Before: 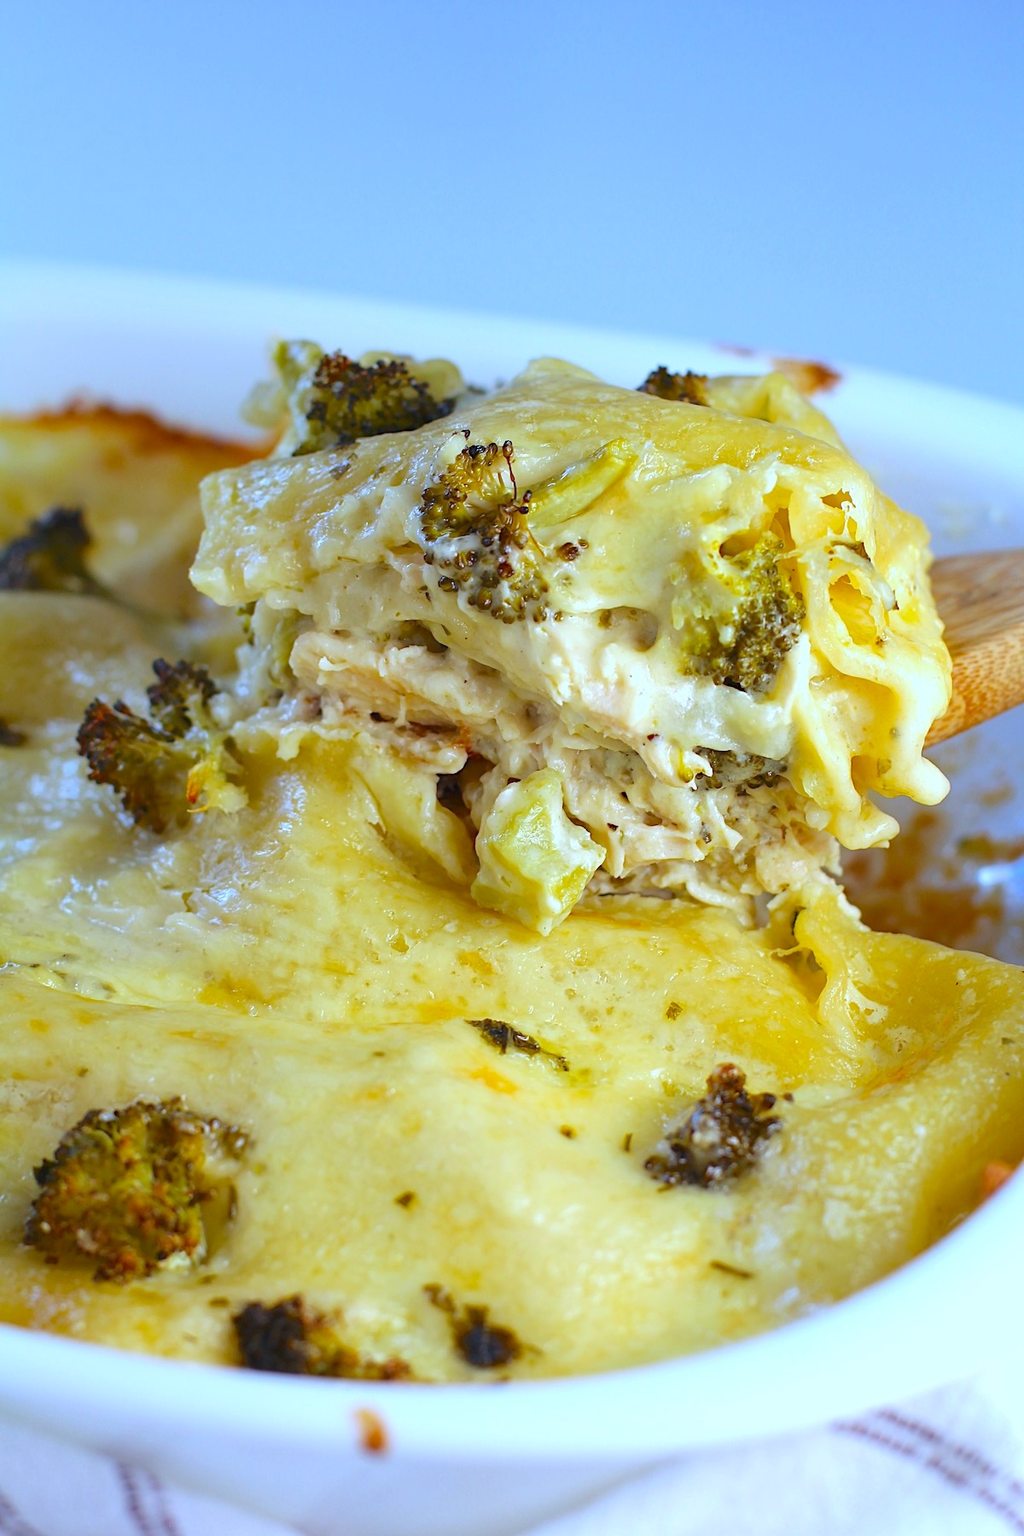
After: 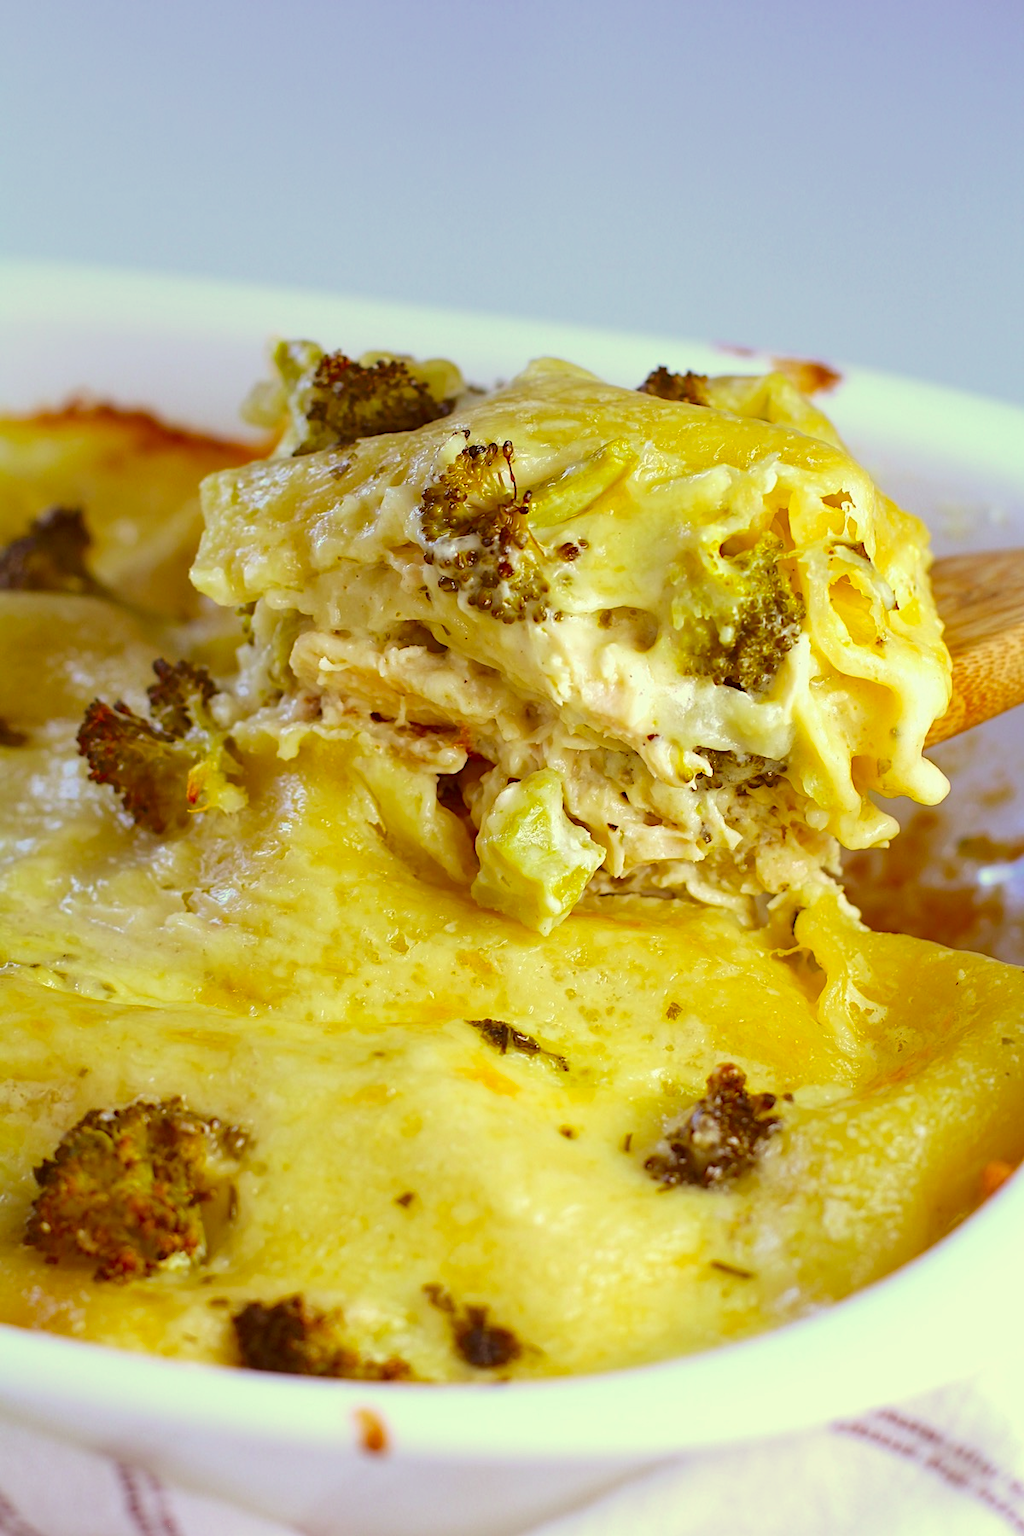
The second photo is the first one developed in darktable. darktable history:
color correction: highlights a* 1, highlights b* 23.71, shadows a* 15.18, shadows b* 24.49
